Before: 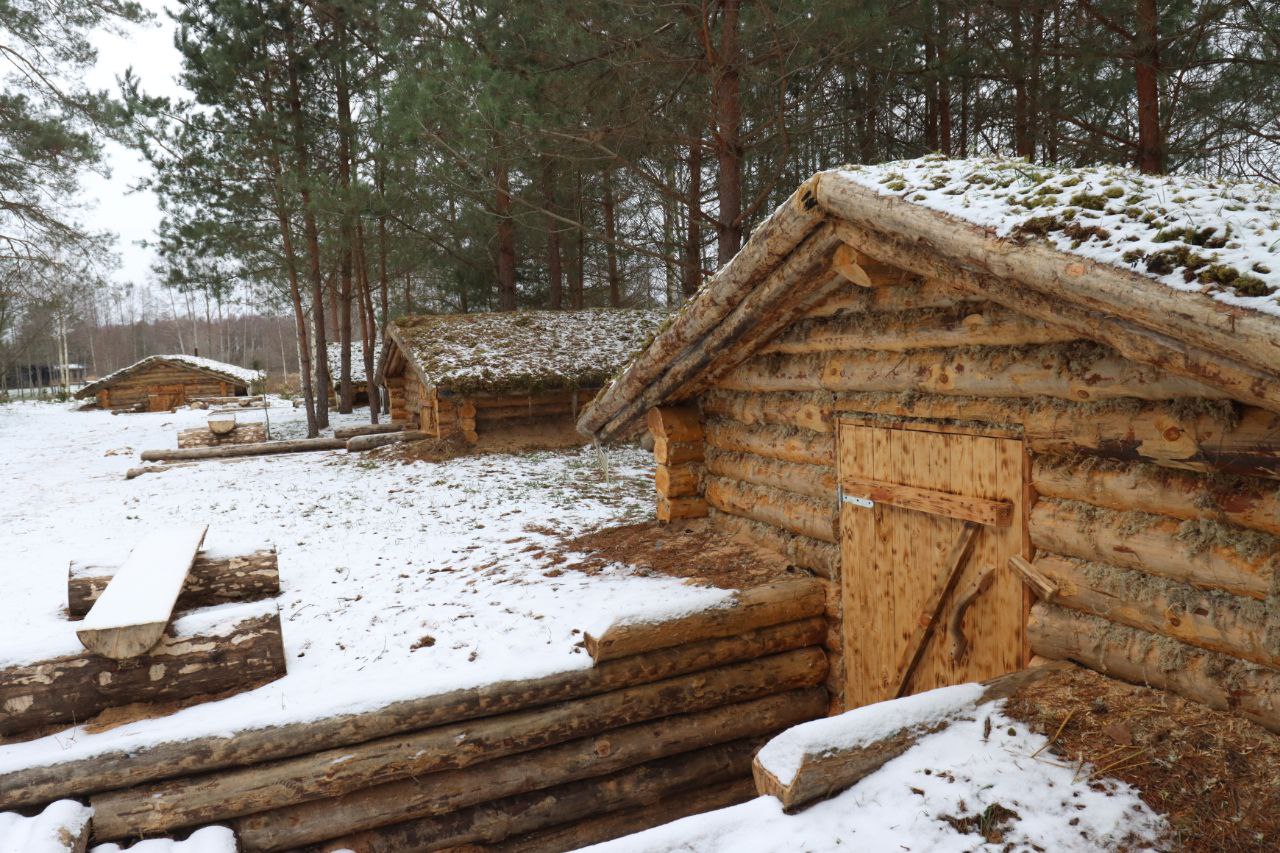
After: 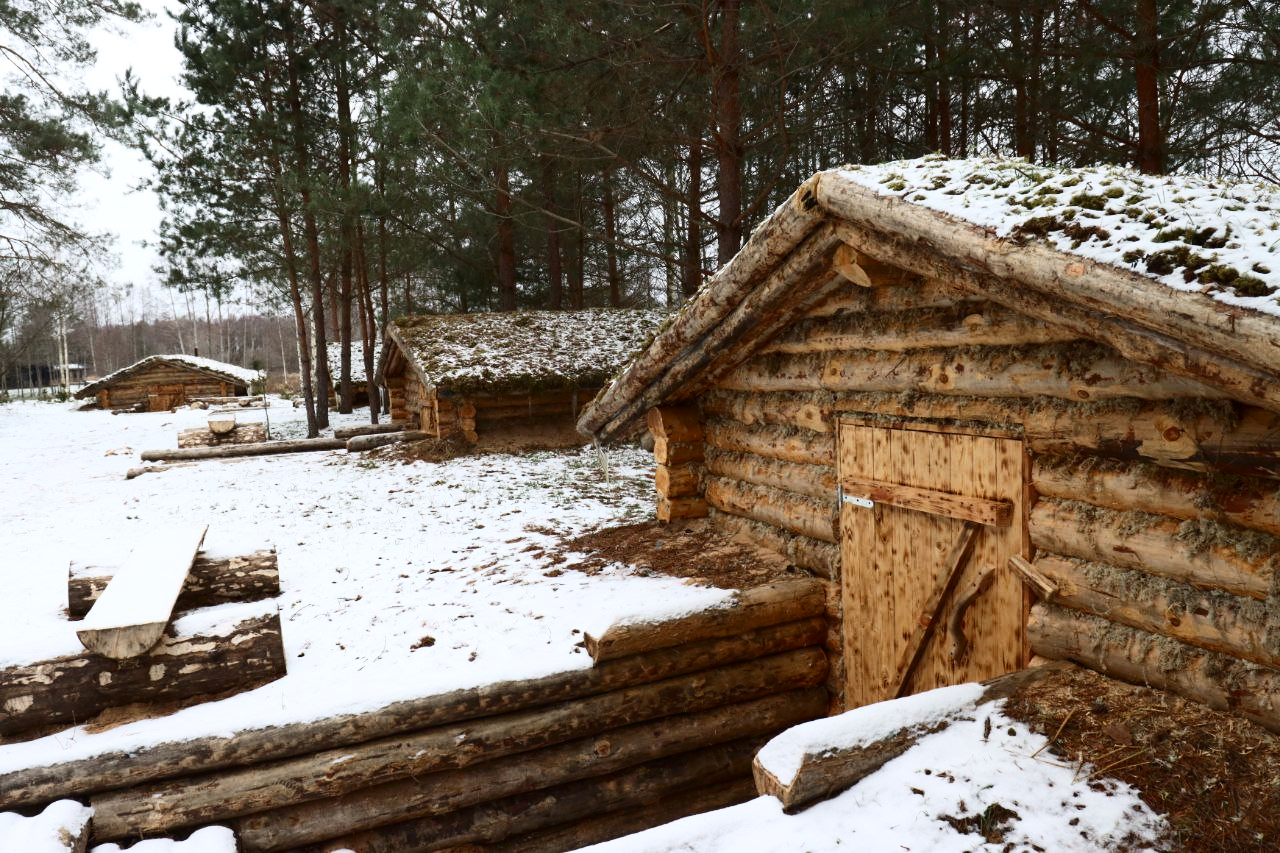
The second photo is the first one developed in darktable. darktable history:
contrast brightness saturation: contrast 0.28
